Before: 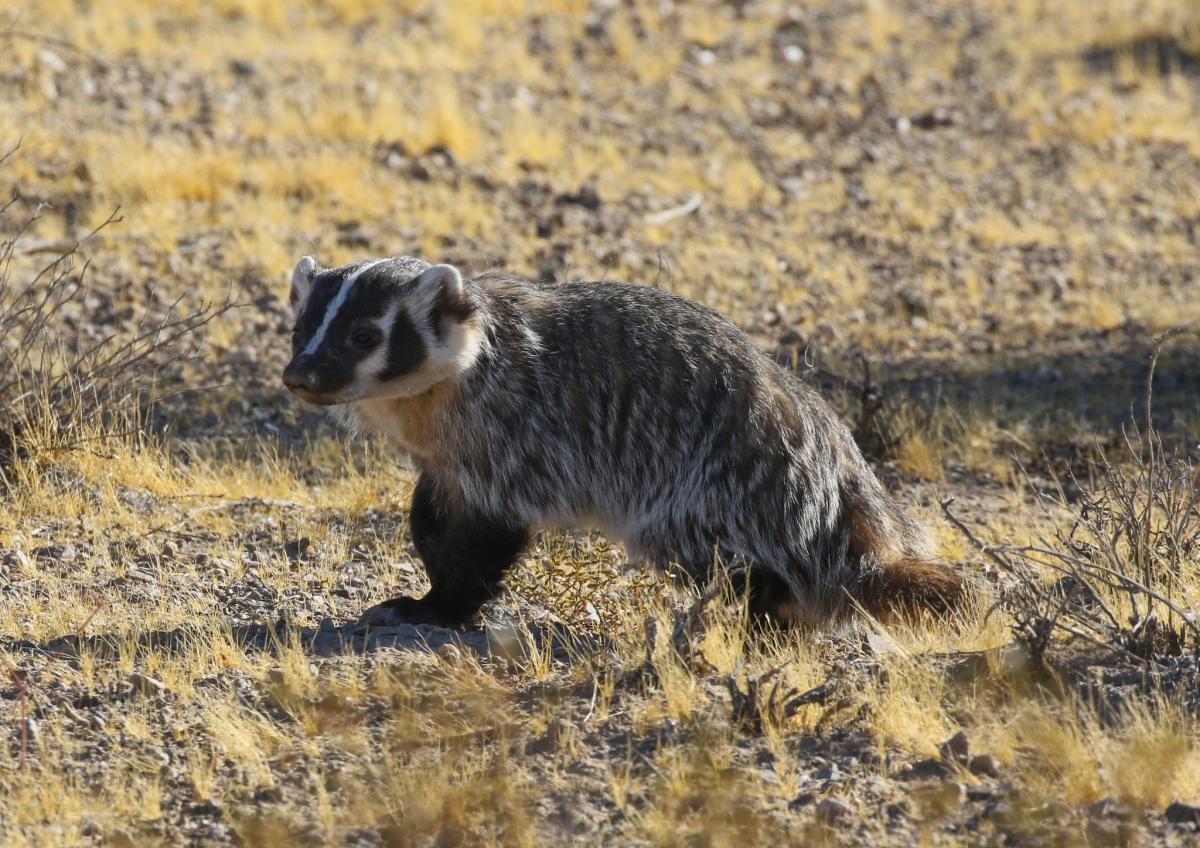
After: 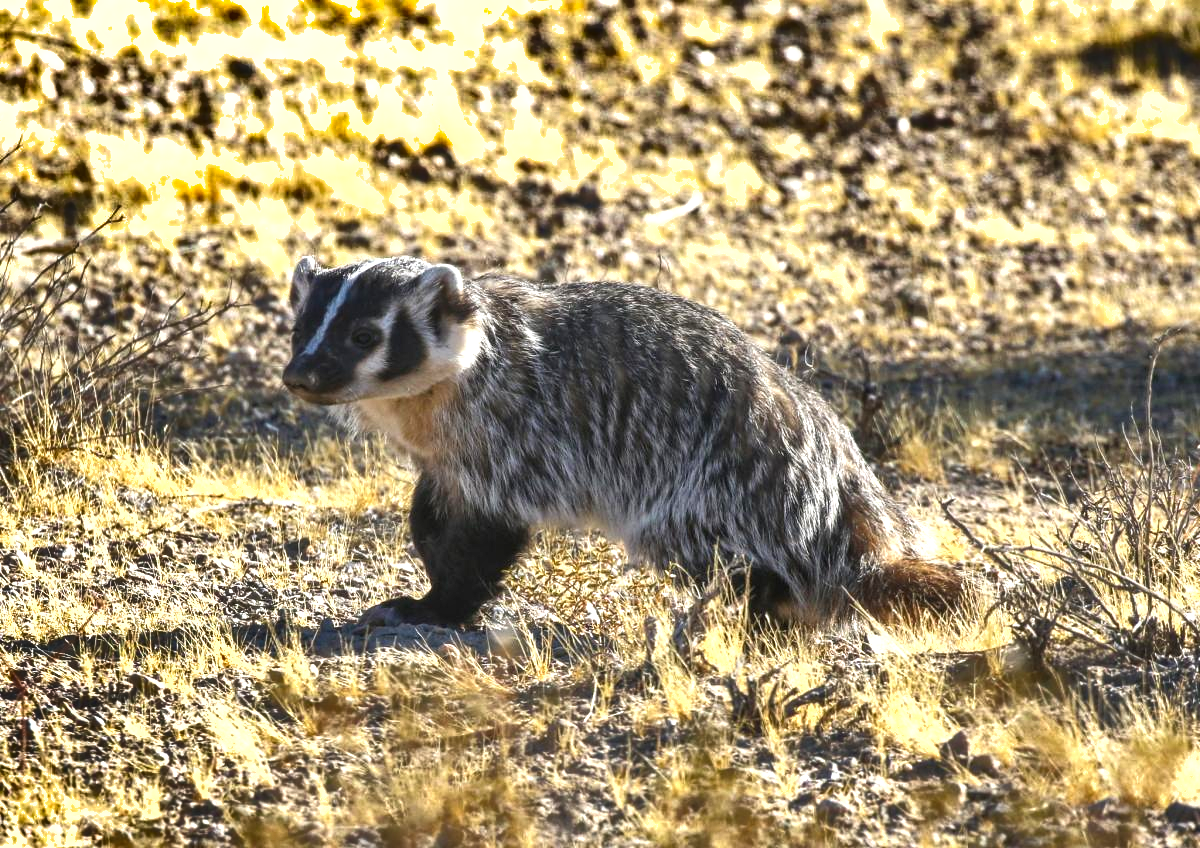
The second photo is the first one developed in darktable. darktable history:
exposure: black level correction 0, exposure 1 EV, compensate highlight preservation false
shadows and highlights: radius 108.54, shadows 40.62, highlights -72.39, low approximation 0.01, soften with gaussian
local contrast: on, module defaults
